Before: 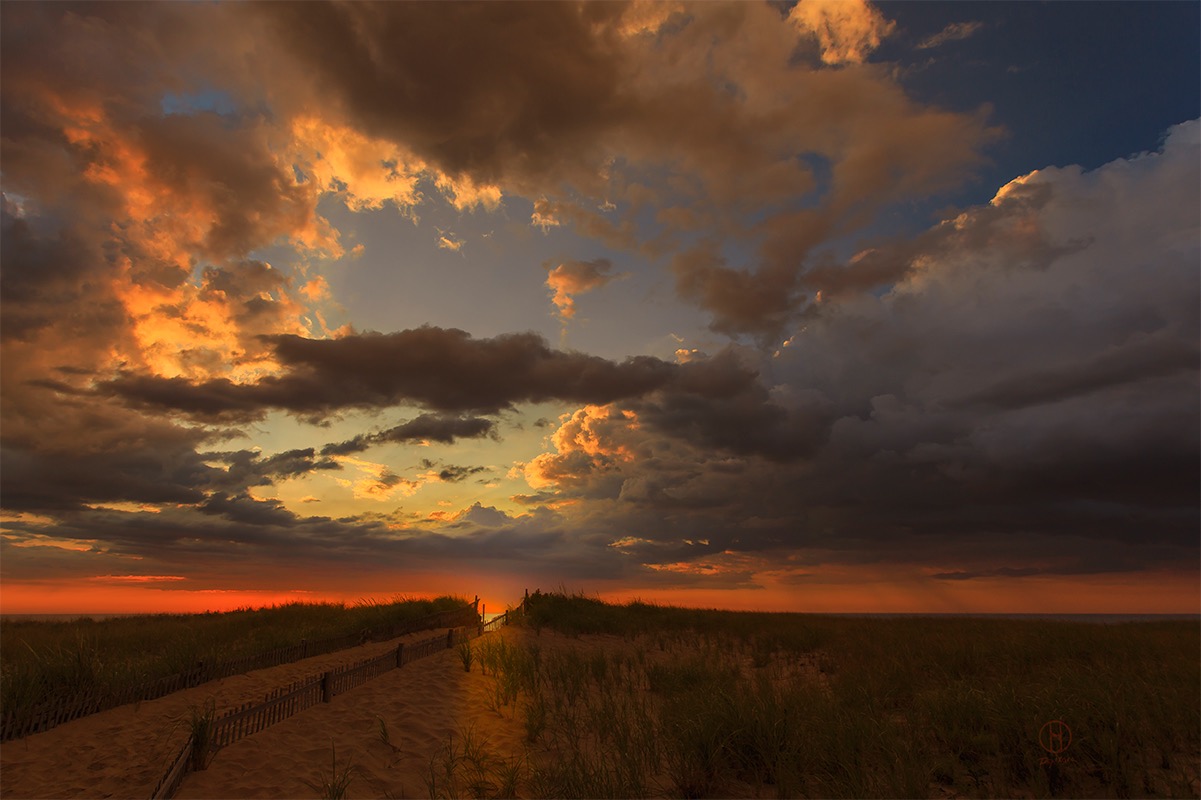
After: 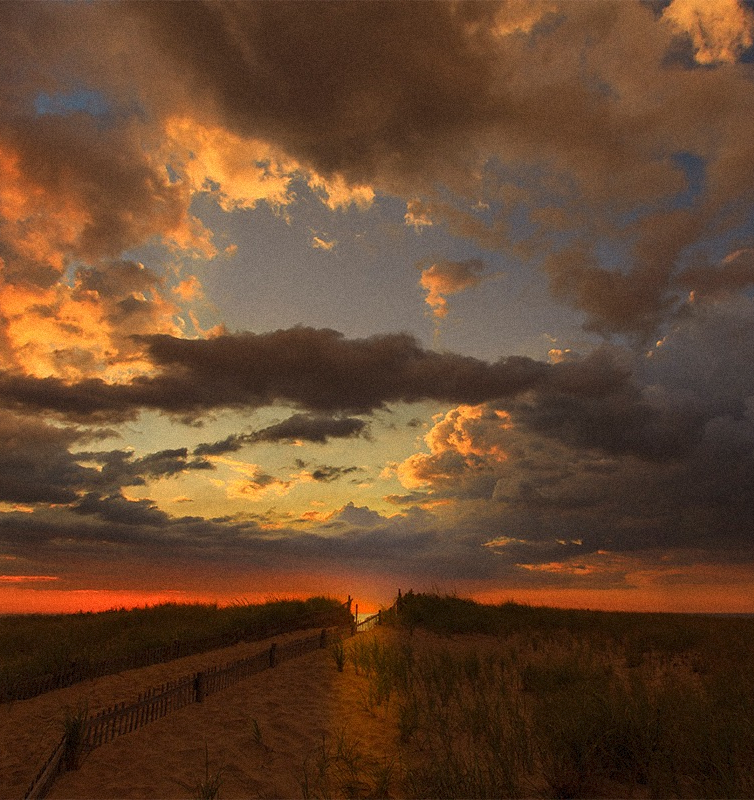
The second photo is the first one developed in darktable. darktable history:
crop: left 10.644%, right 26.528%
grain: mid-tones bias 0%
